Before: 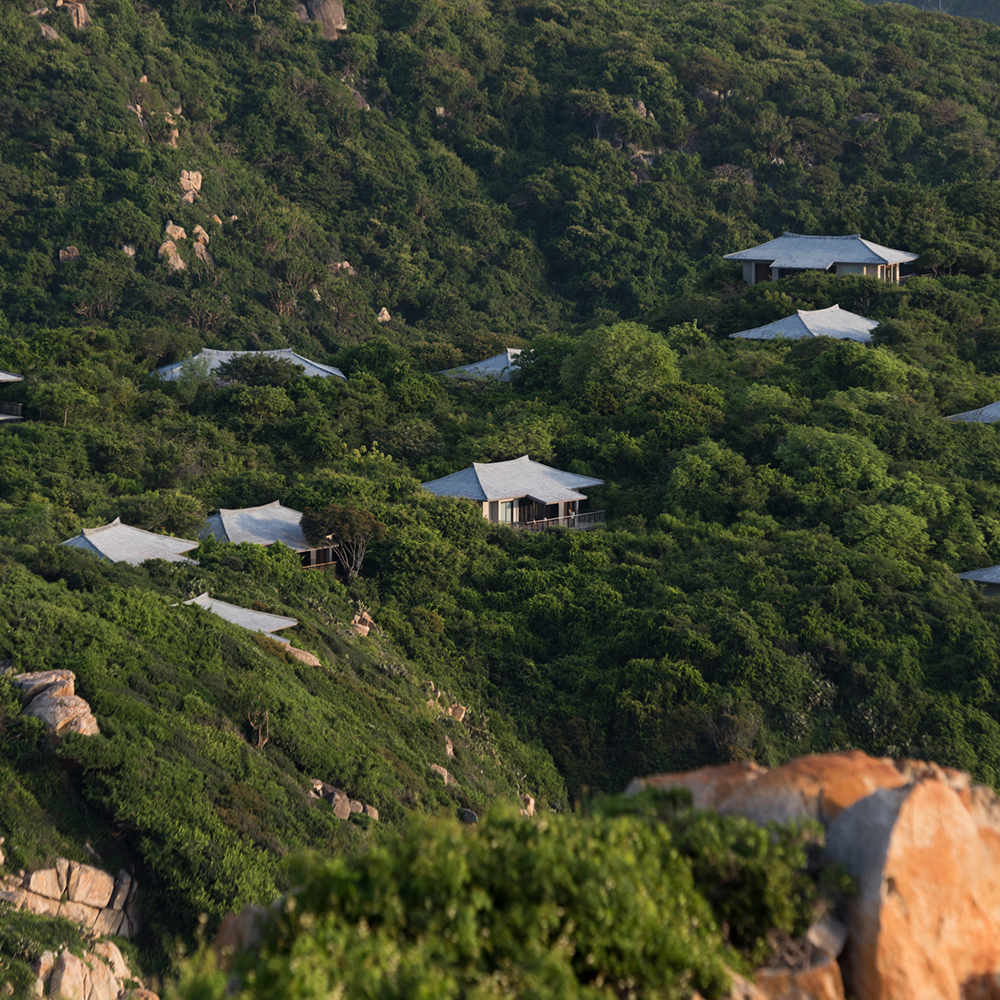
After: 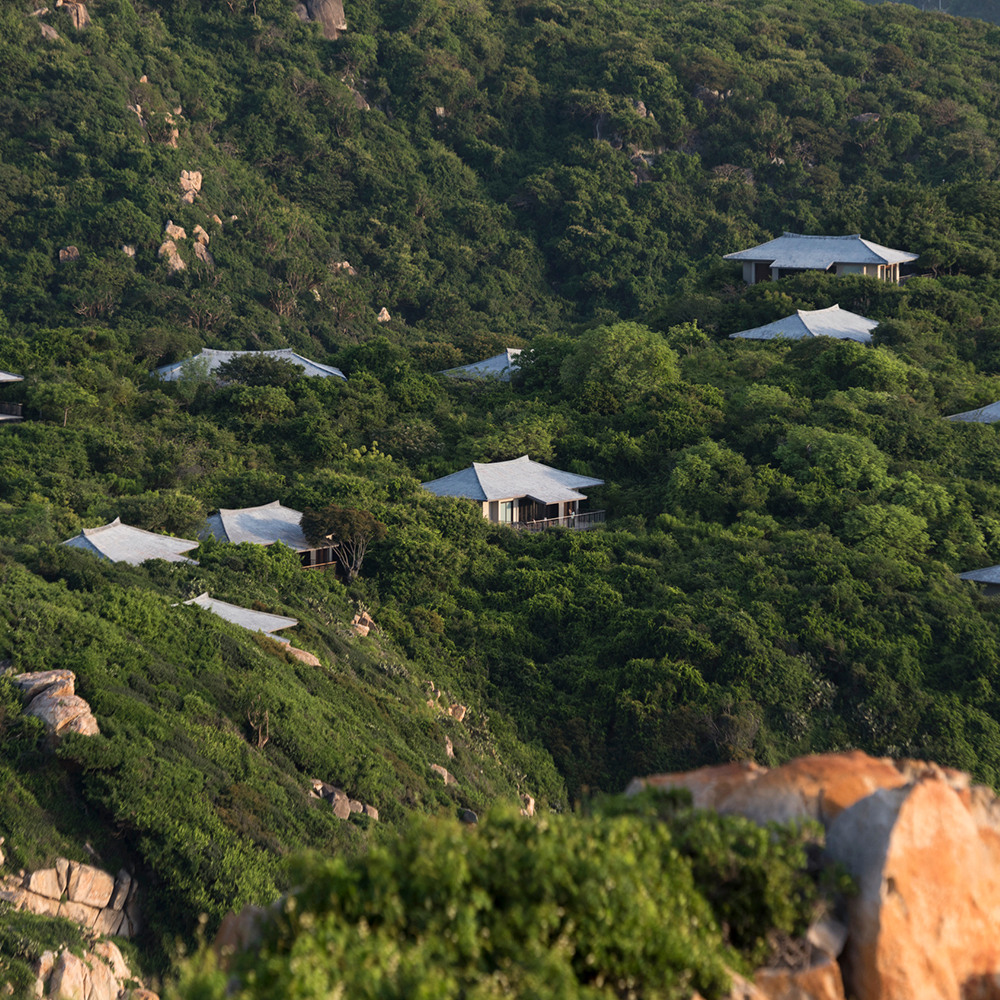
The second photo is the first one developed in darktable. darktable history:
exposure: exposure 0.2 EV, compensate highlight preservation false
white balance: emerald 1
